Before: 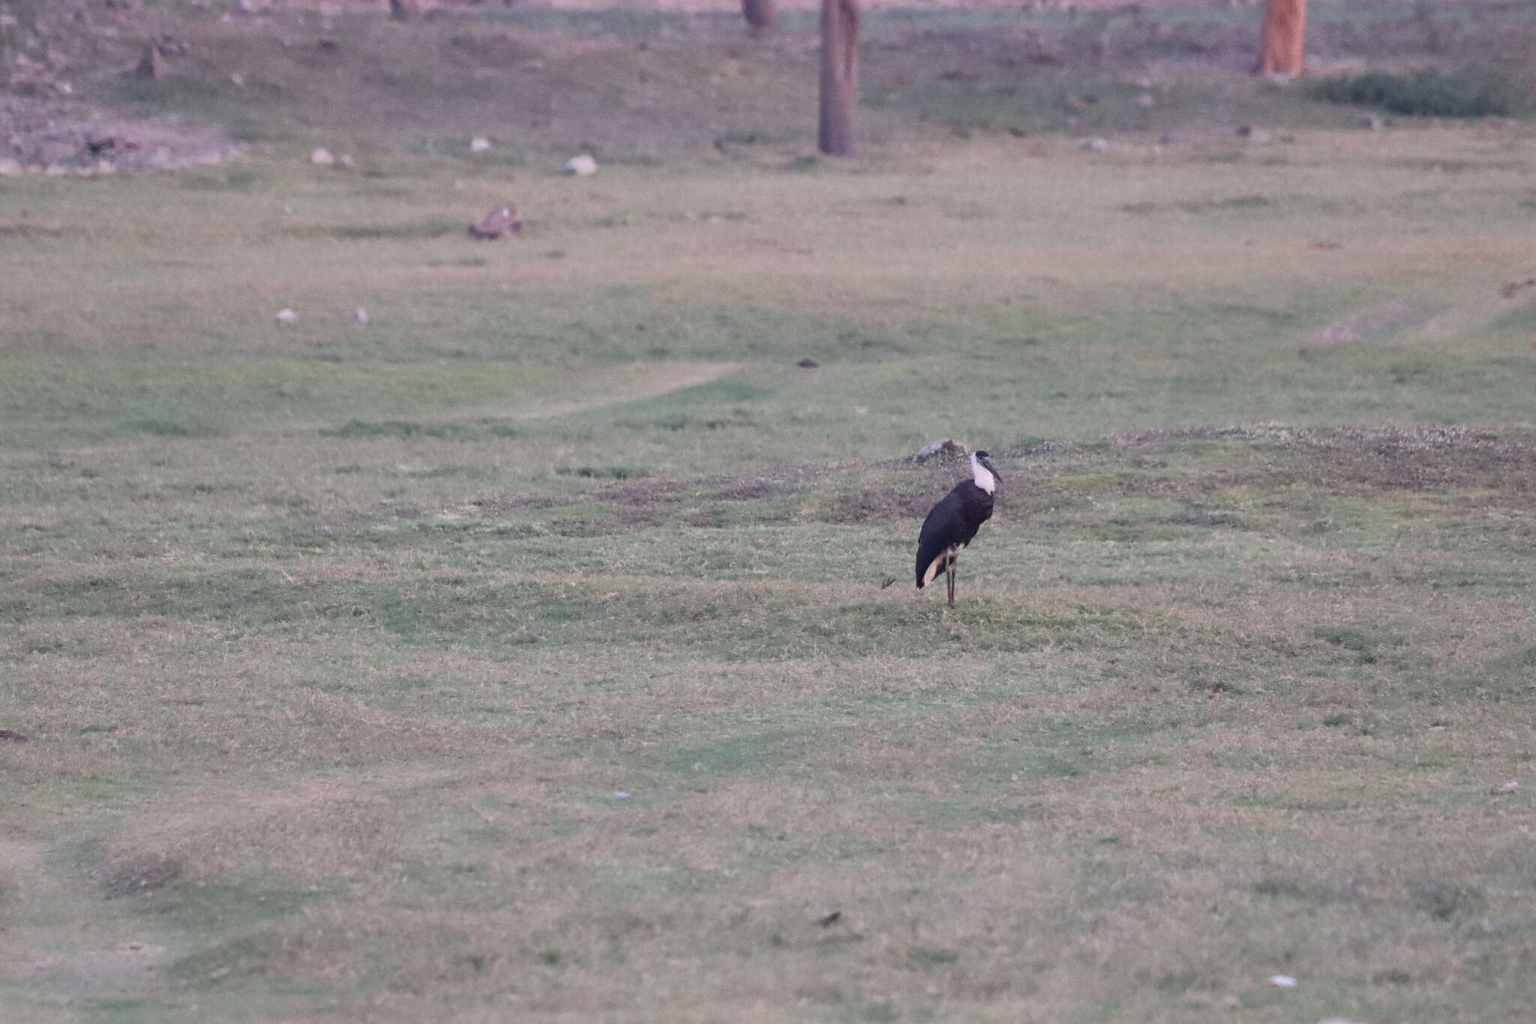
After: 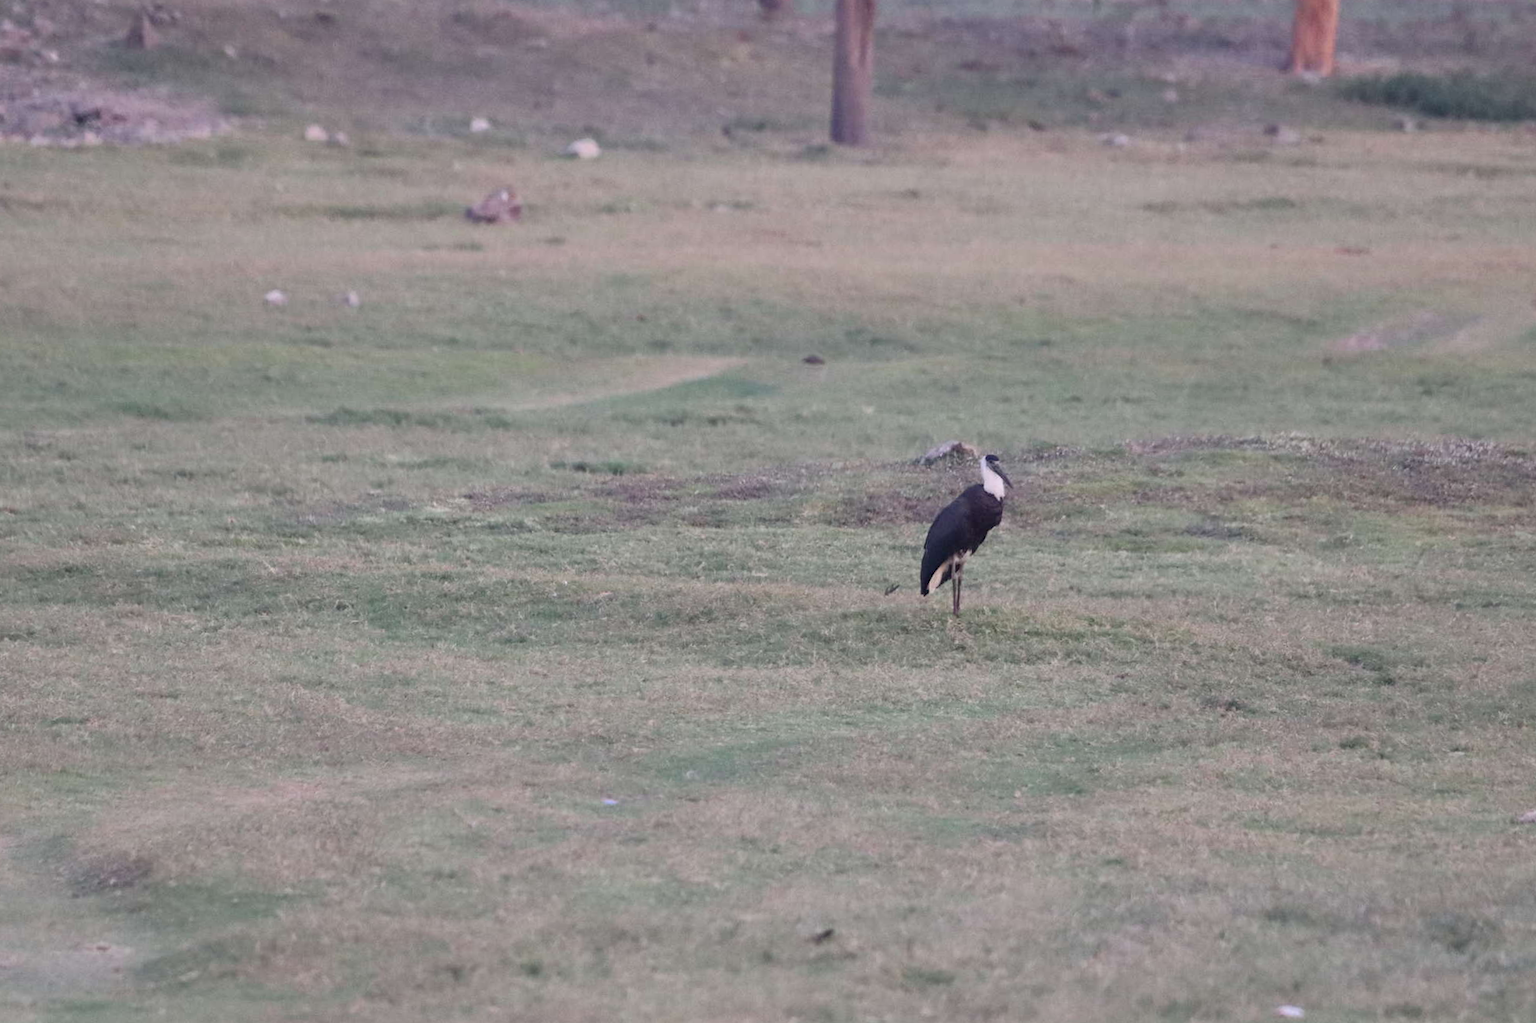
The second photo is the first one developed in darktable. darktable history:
crop and rotate: angle -1.39°
